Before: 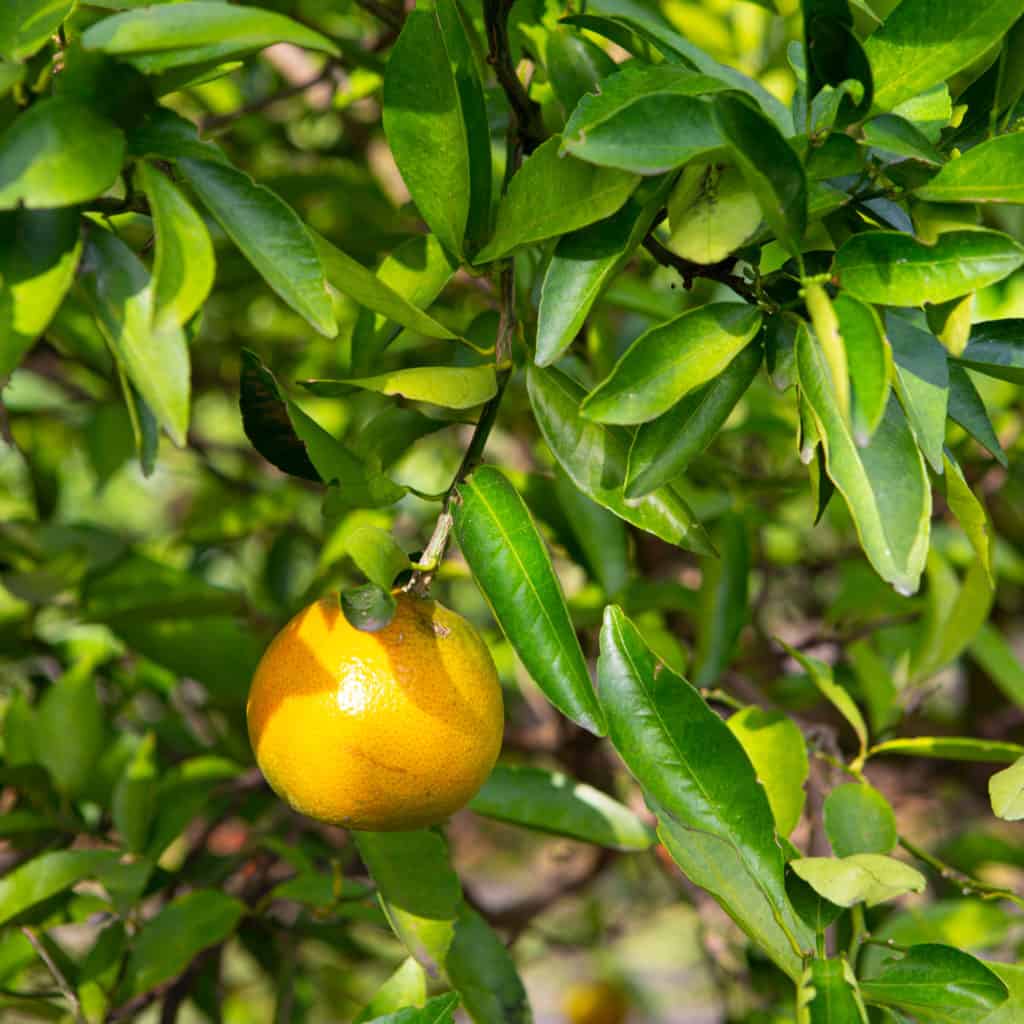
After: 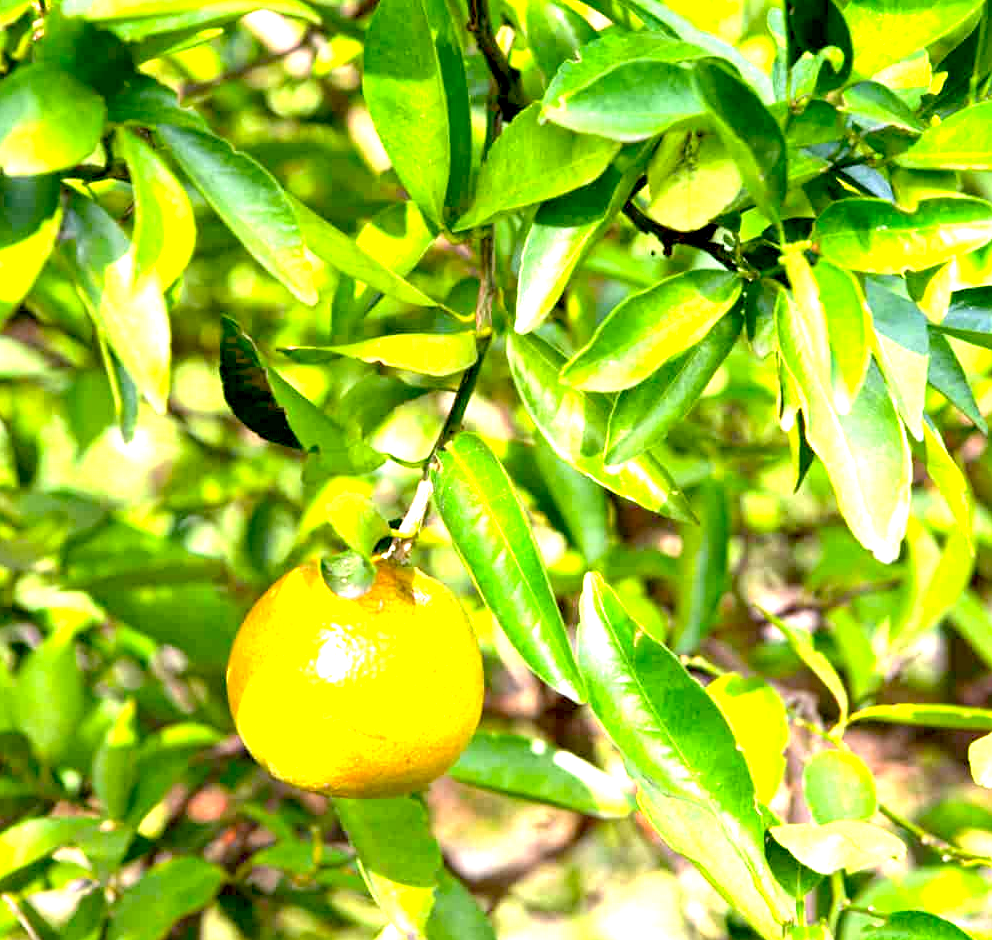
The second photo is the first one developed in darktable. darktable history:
tone equalizer: on, module defaults
exposure: black level correction 0.005, exposure 2.084 EV, compensate highlight preservation false
crop: left 1.964%, top 3.251%, right 1.122%, bottom 4.933%
